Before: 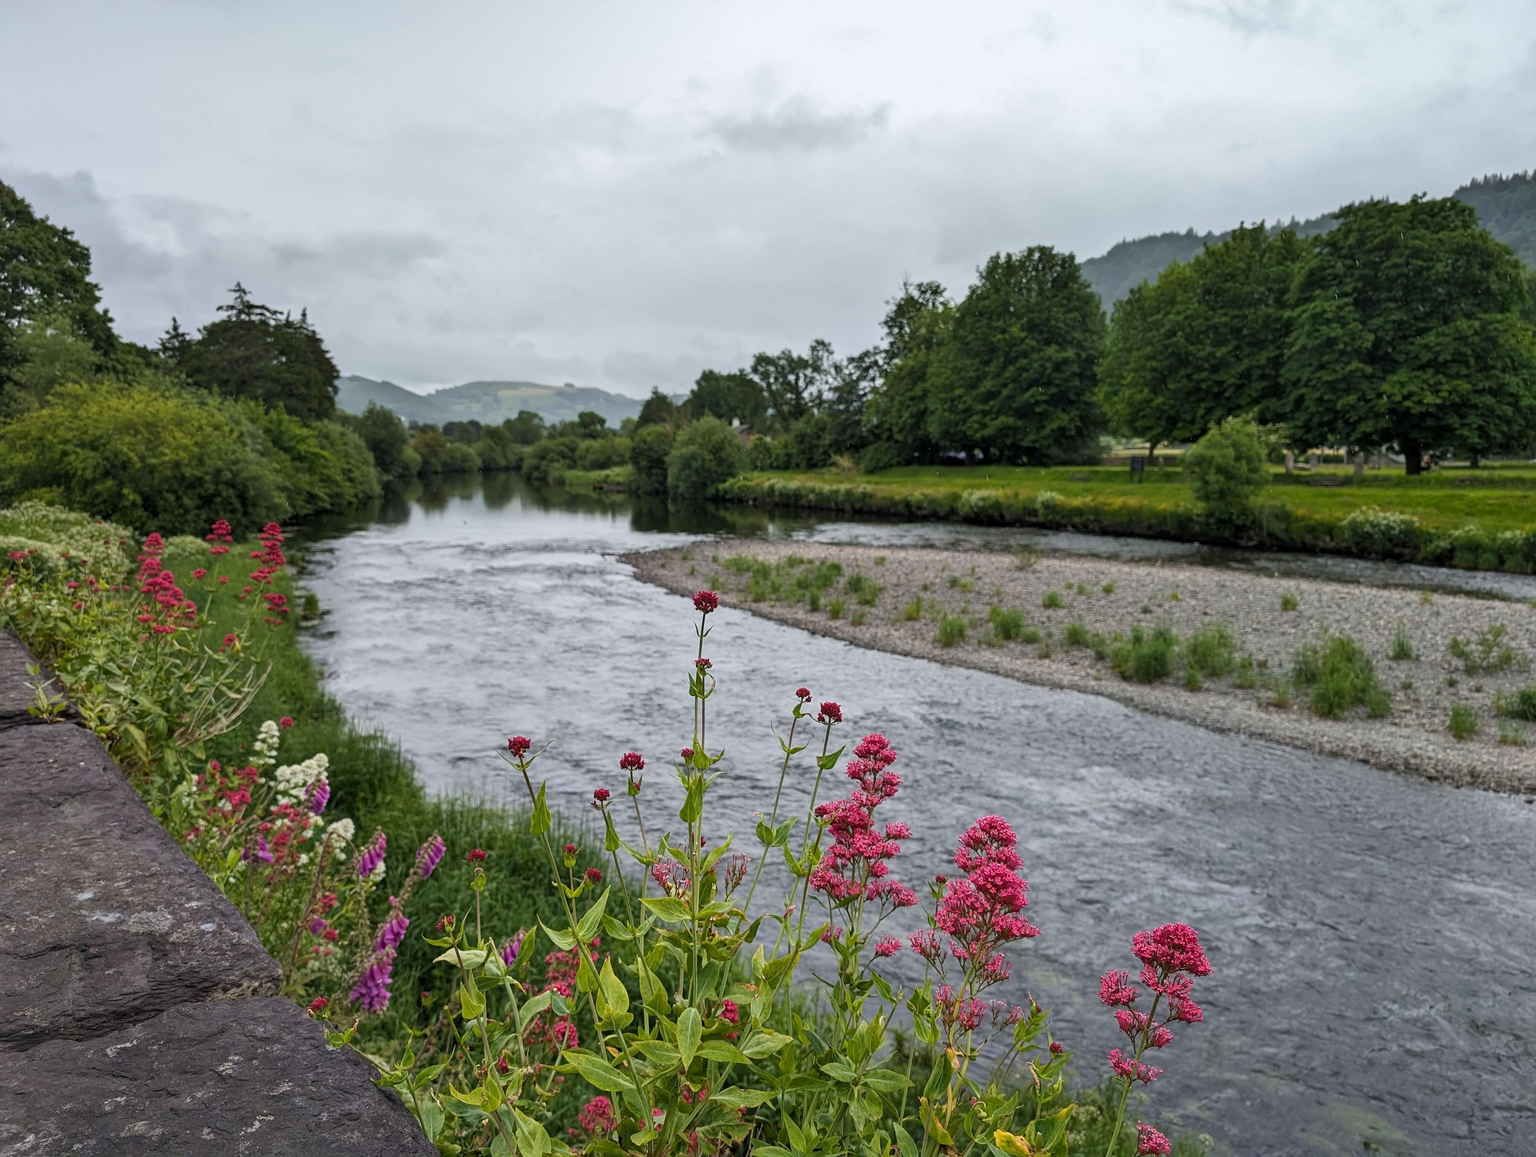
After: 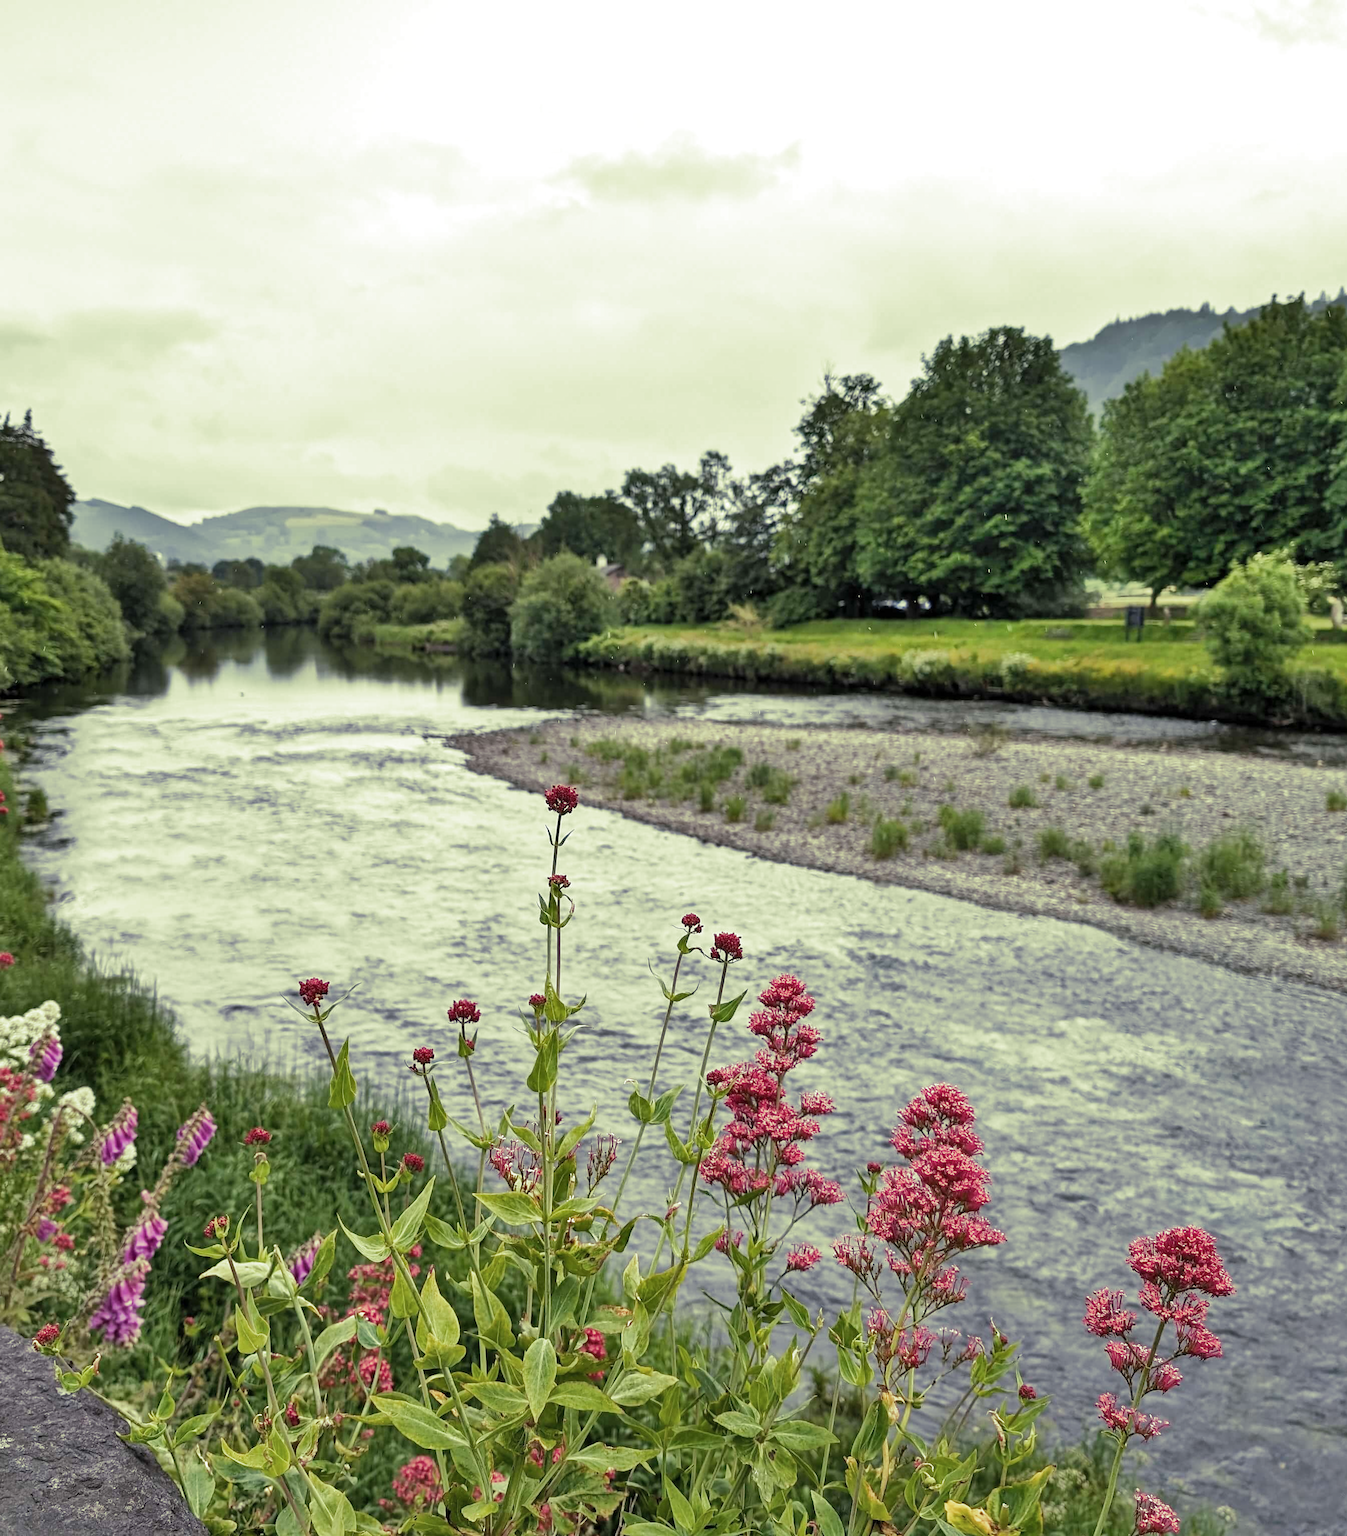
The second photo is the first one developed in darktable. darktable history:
split-toning: shadows › hue 290.82°, shadows › saturation 0.34, highlights › saturation 0.38, balance 0, compress 50%
crop and rotate: left 18.442%, right 15.508%
shadows and highlights: radius 110.86, shadows 51.09, white point adjustment 9.16, highlights -4.17, highlights color adjustment 32.2%, soften with gaussian
